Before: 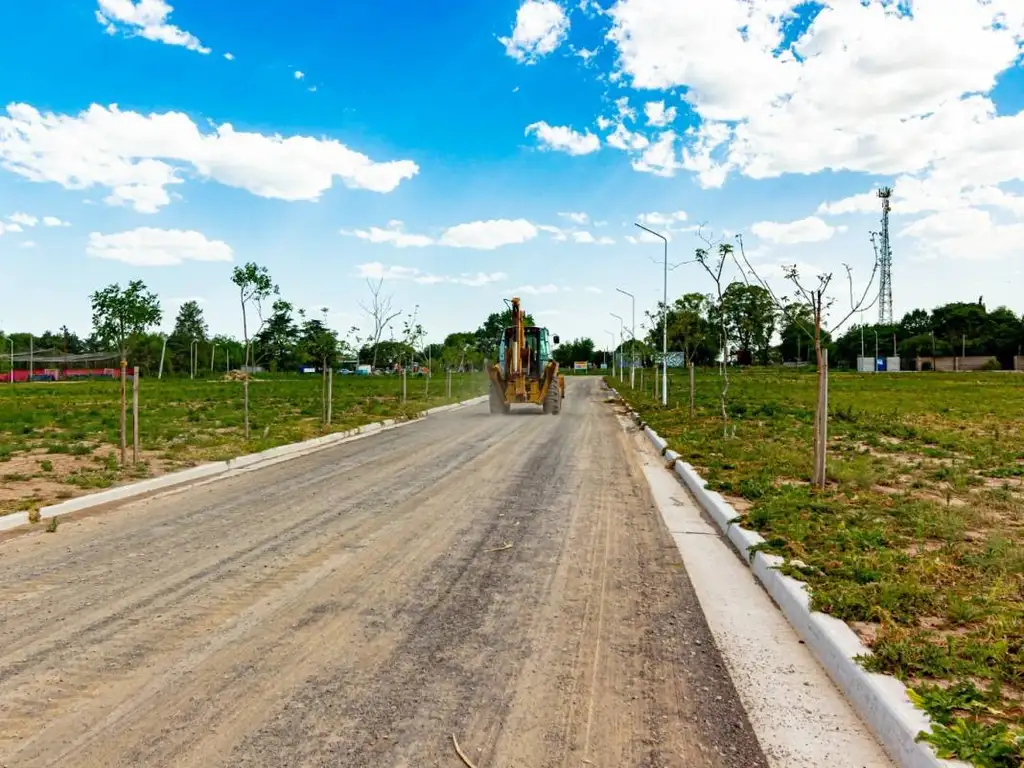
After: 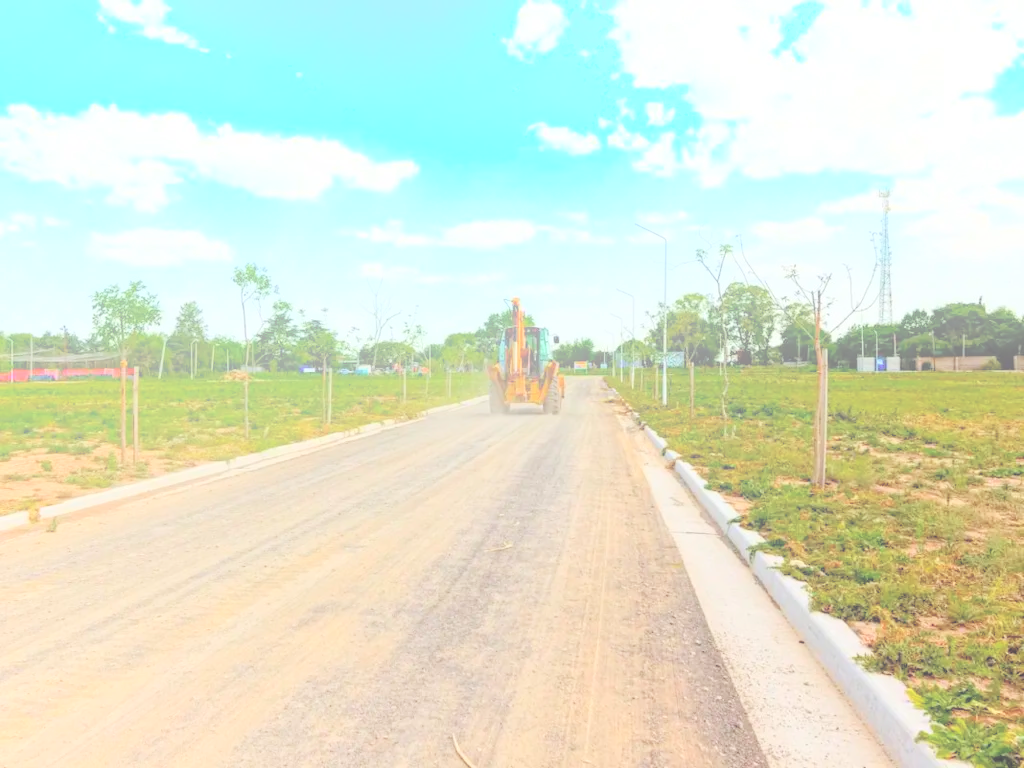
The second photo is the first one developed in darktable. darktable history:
bloom: size 40%
global tonemap: drago (0.7, 100)
